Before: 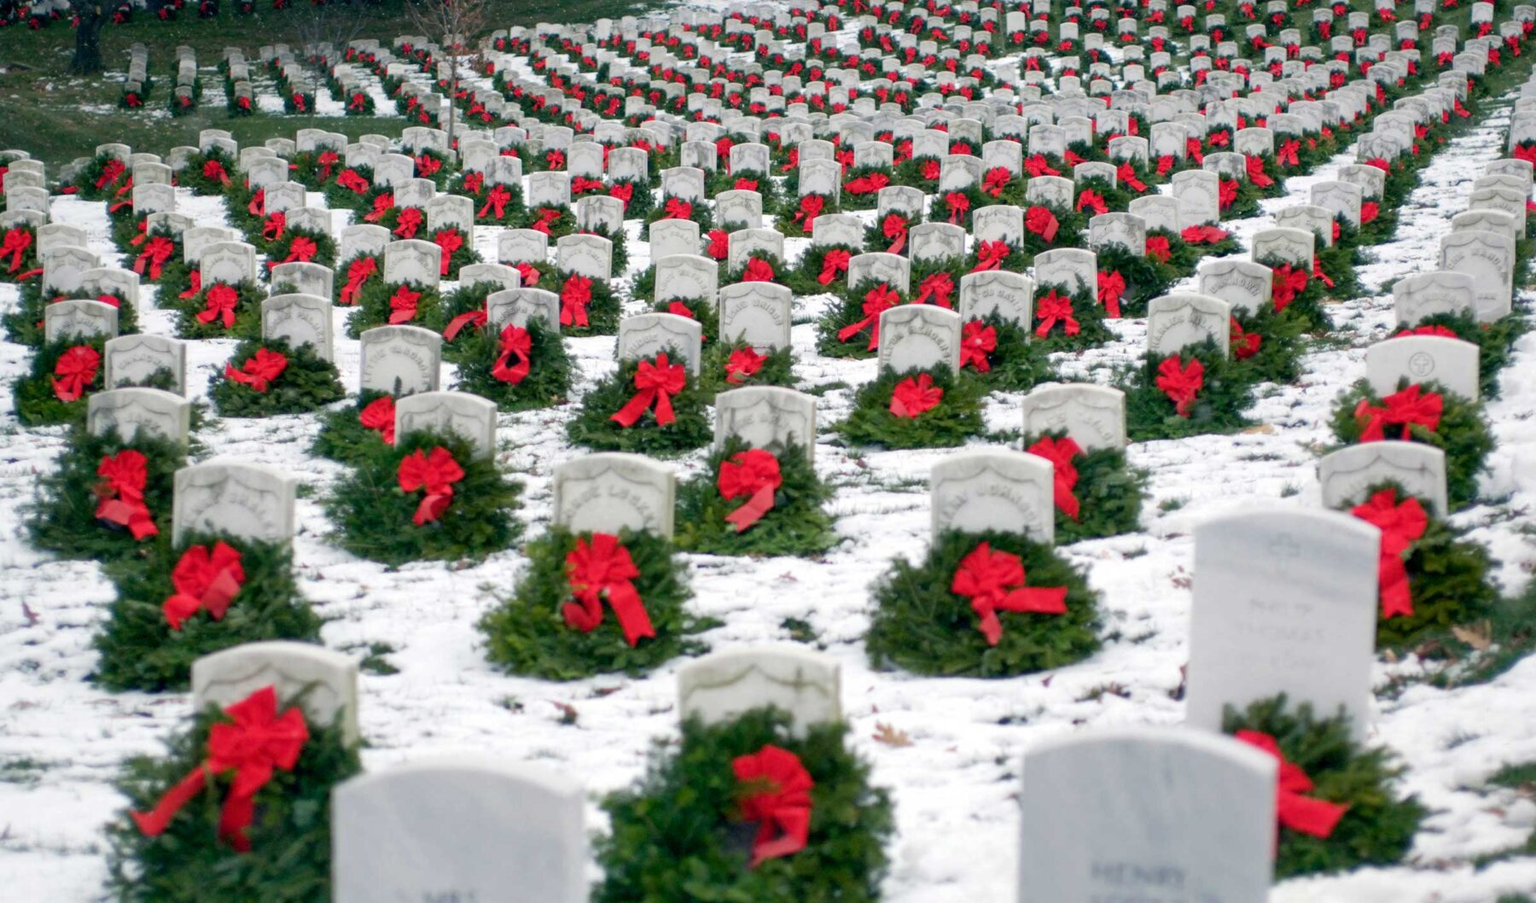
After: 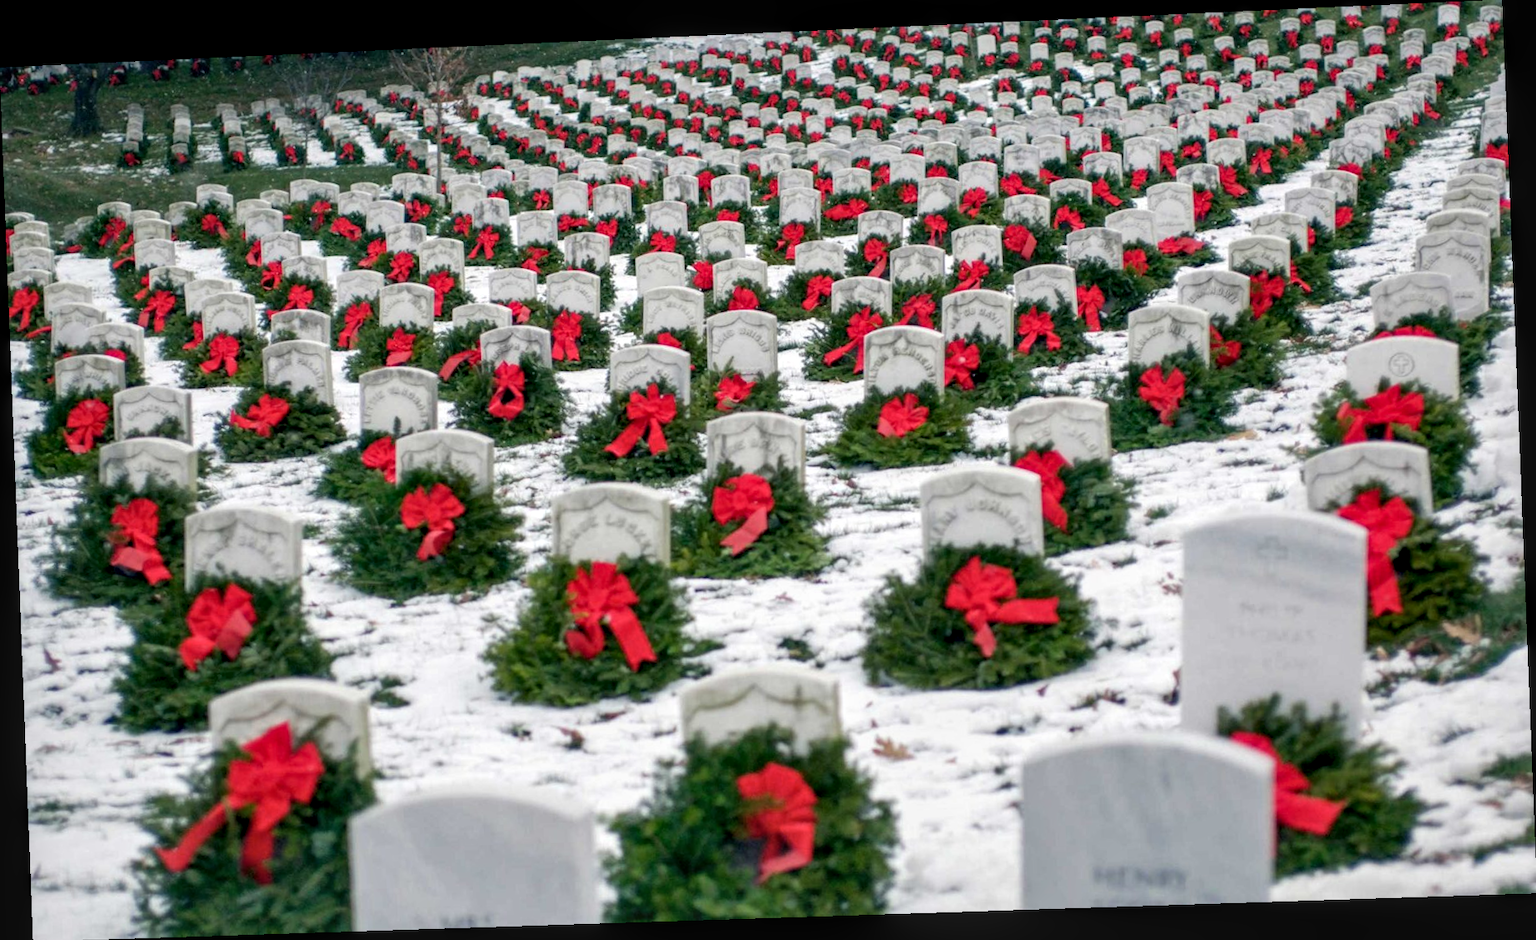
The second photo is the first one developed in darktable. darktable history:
rotate and perspective: rotation -2.22°, lens shift (horizontal) -0.022, automatic cropping off
local contrast: detail 130%
